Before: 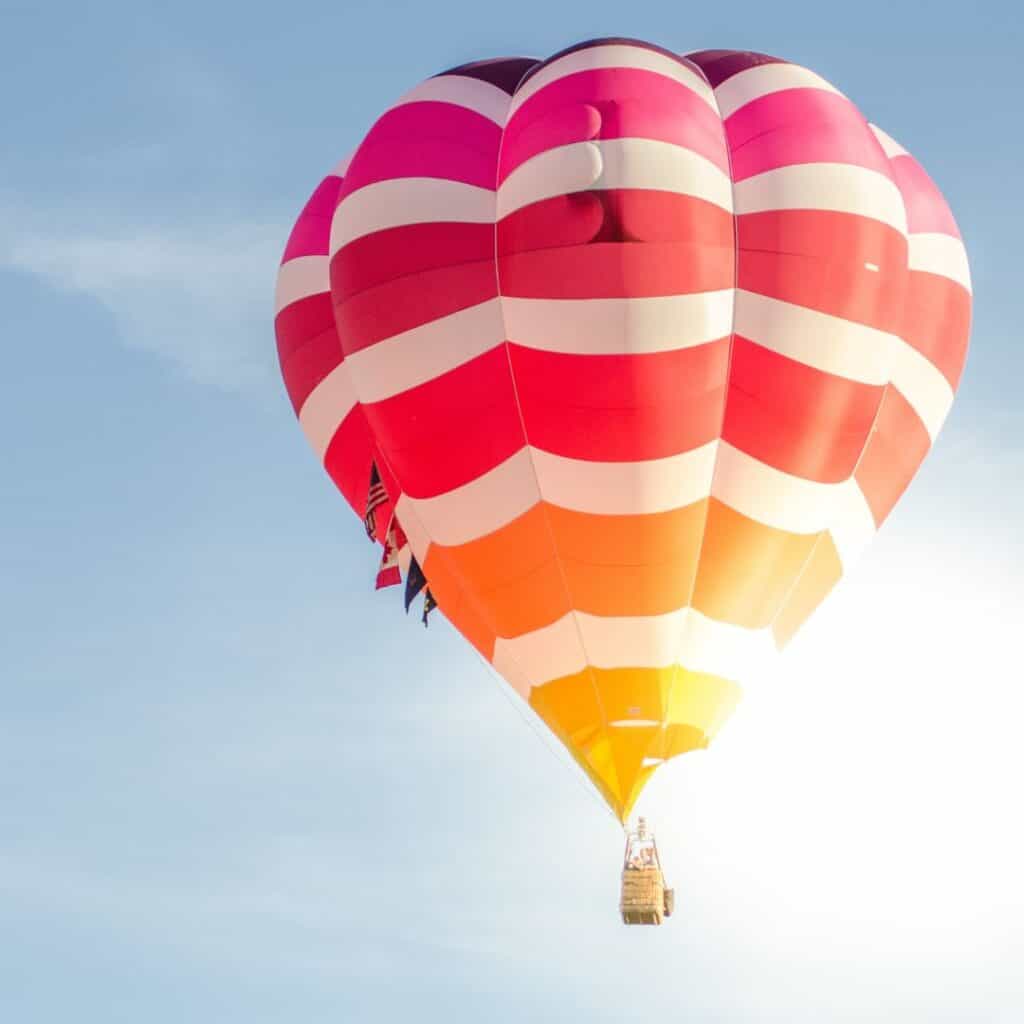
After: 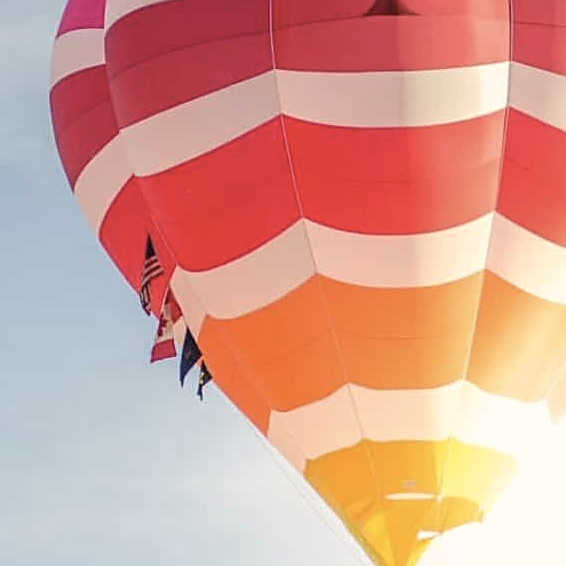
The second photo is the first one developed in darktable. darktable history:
crop and rotate: left 22.025%, top 22.239%, right 22.633%, bottom 22.484%
color correction: highlights a* 2.83, highlights b* 5.01, shadows a* -2.76, shadows b* -4.93, saturation 0.783
sharpen: on, module defaults
